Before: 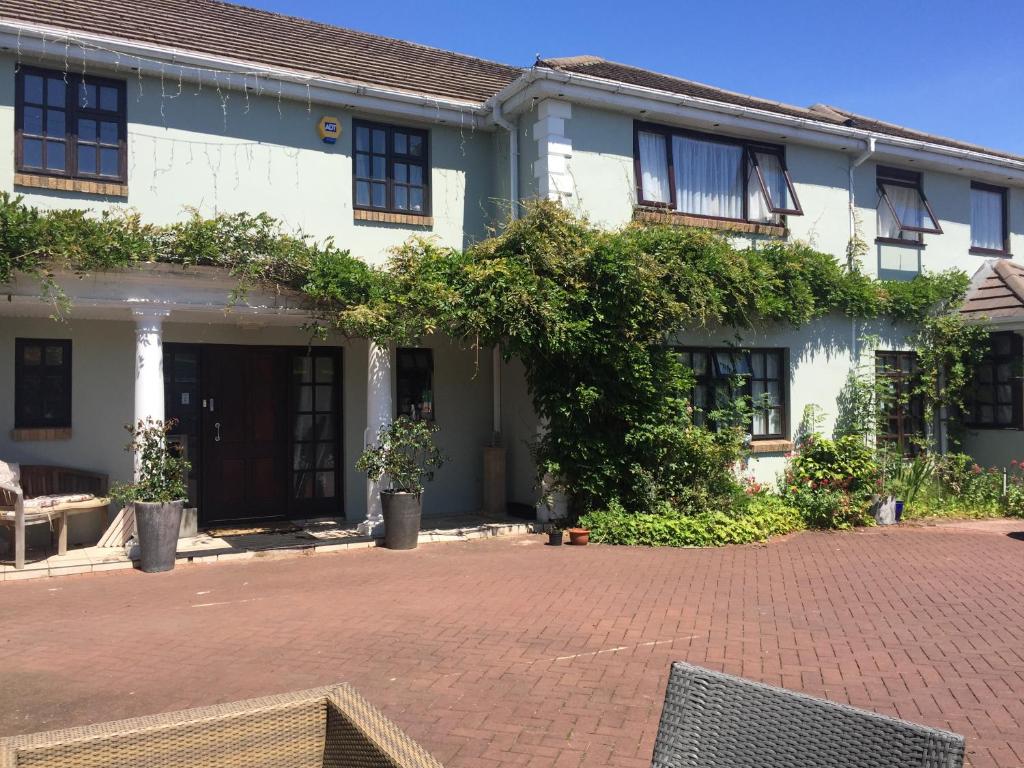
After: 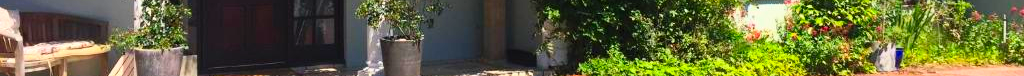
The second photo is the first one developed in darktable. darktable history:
crop and rotate: top 59.084%, bottom 30.916%
contrast brightness saturation: contrast 0.2, brightness 0.2, saturation 0.8
